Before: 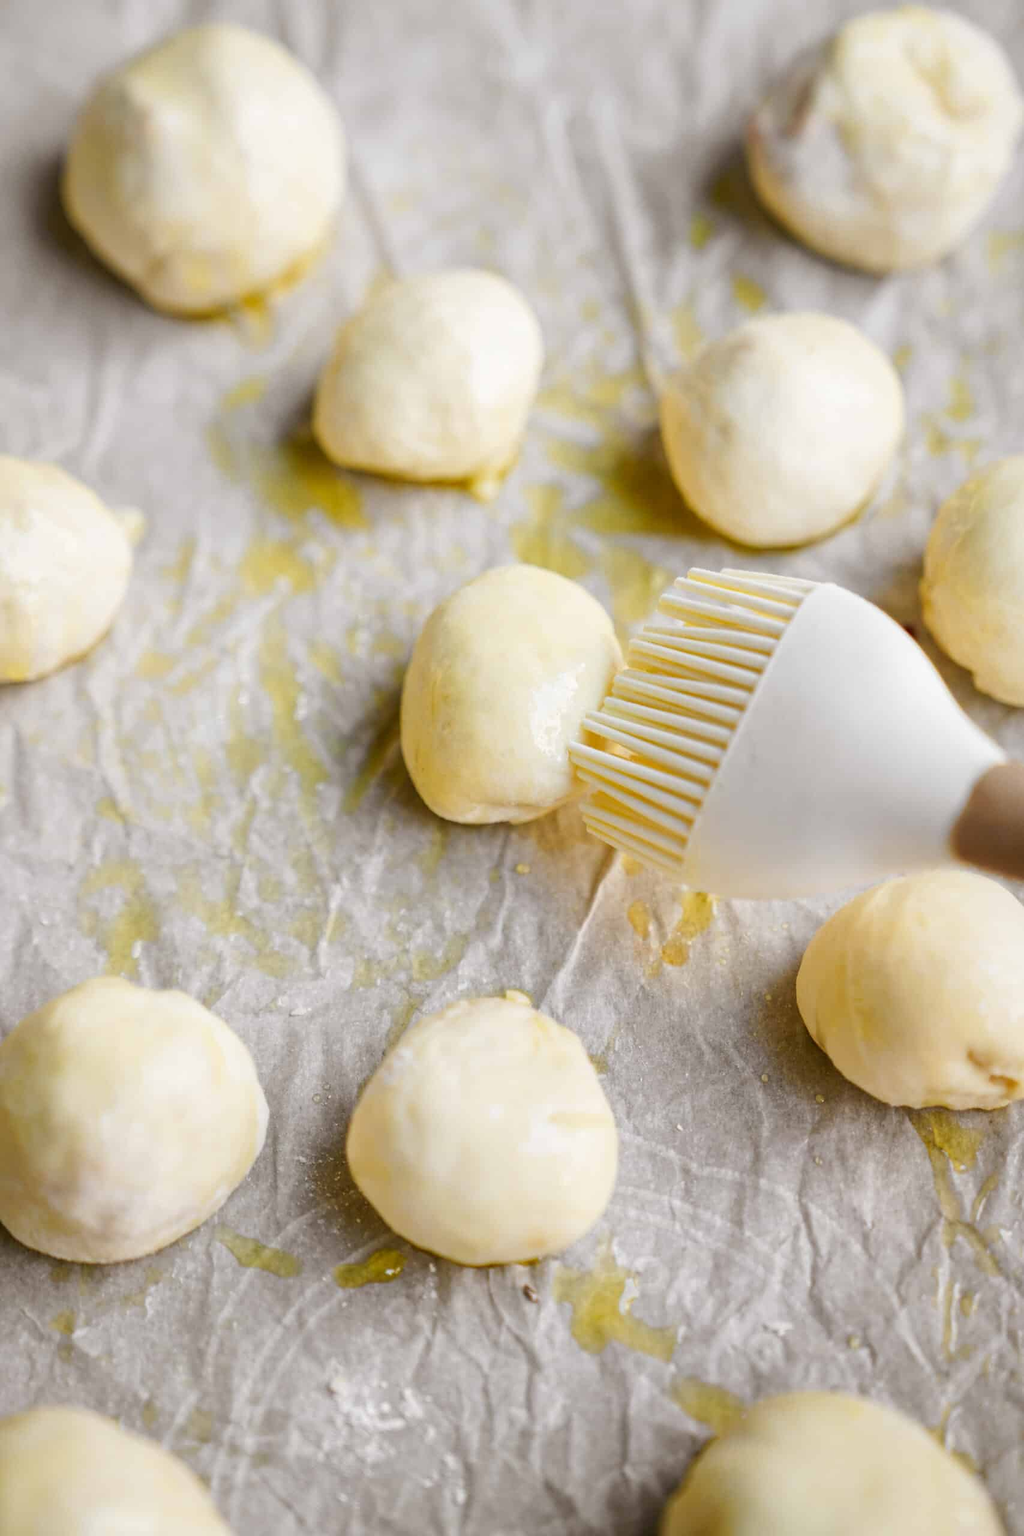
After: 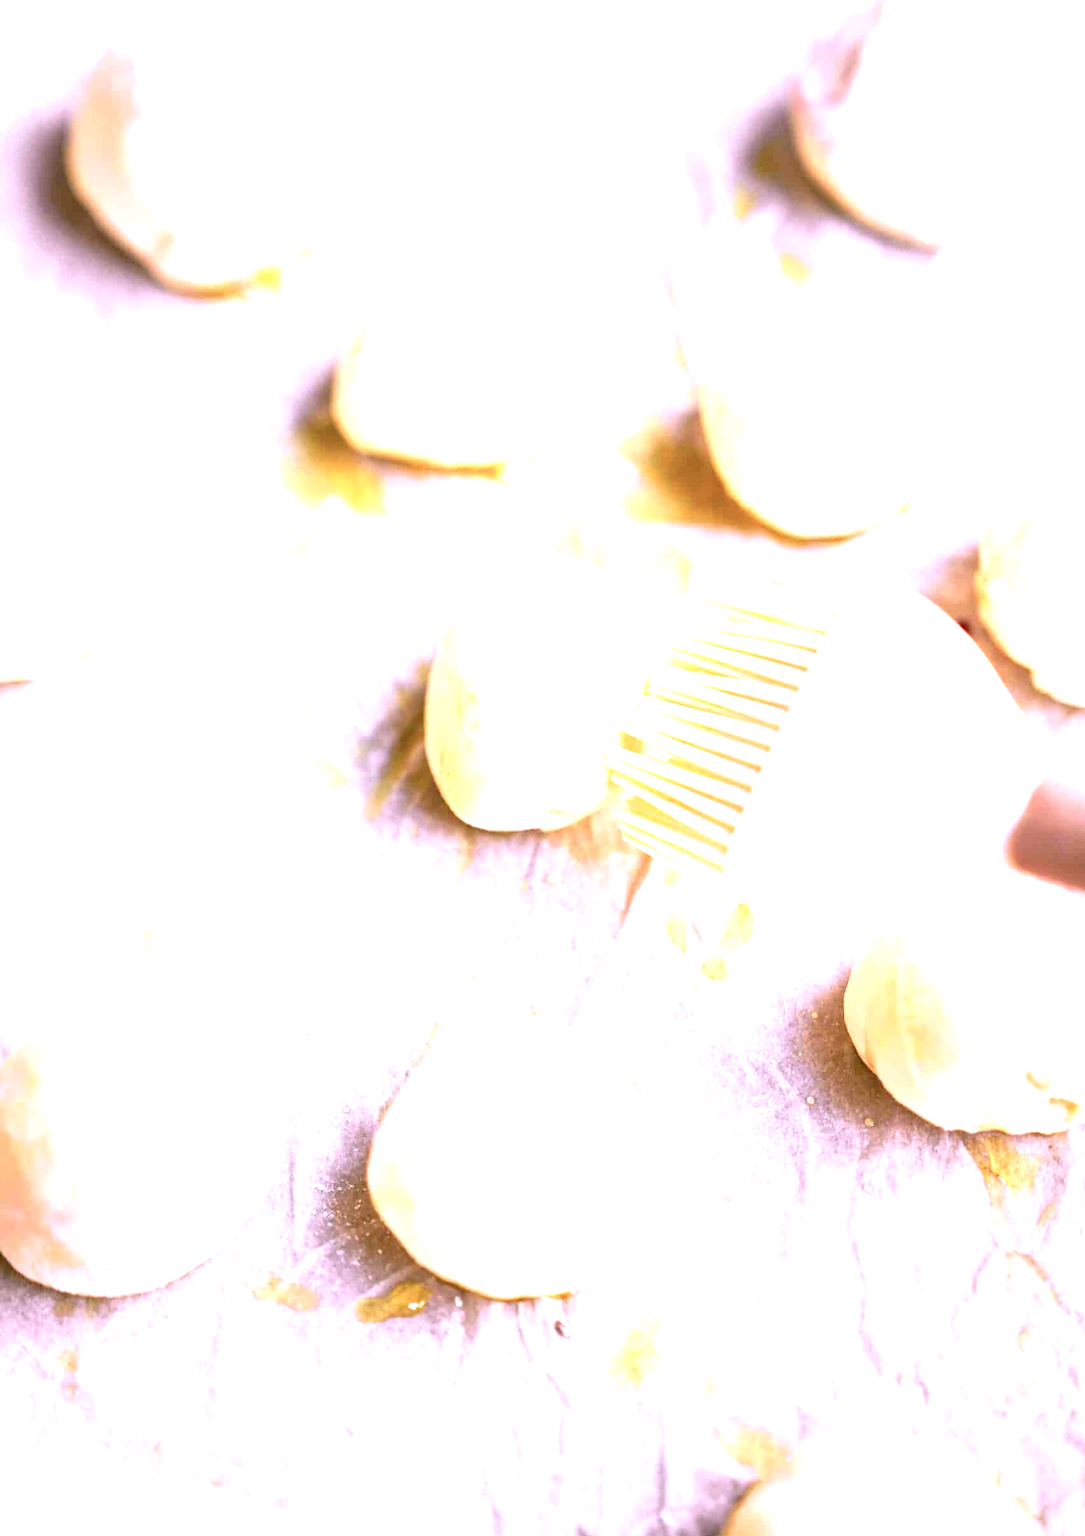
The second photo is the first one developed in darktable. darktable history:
crop and rotate: top 2.581%, bottom 3.022%
exposure: black level correction 0.001, exposure 1.835 EV, compensate highlight preservation false
color correction: highlights a* 15.06, highlights b* -24.58
